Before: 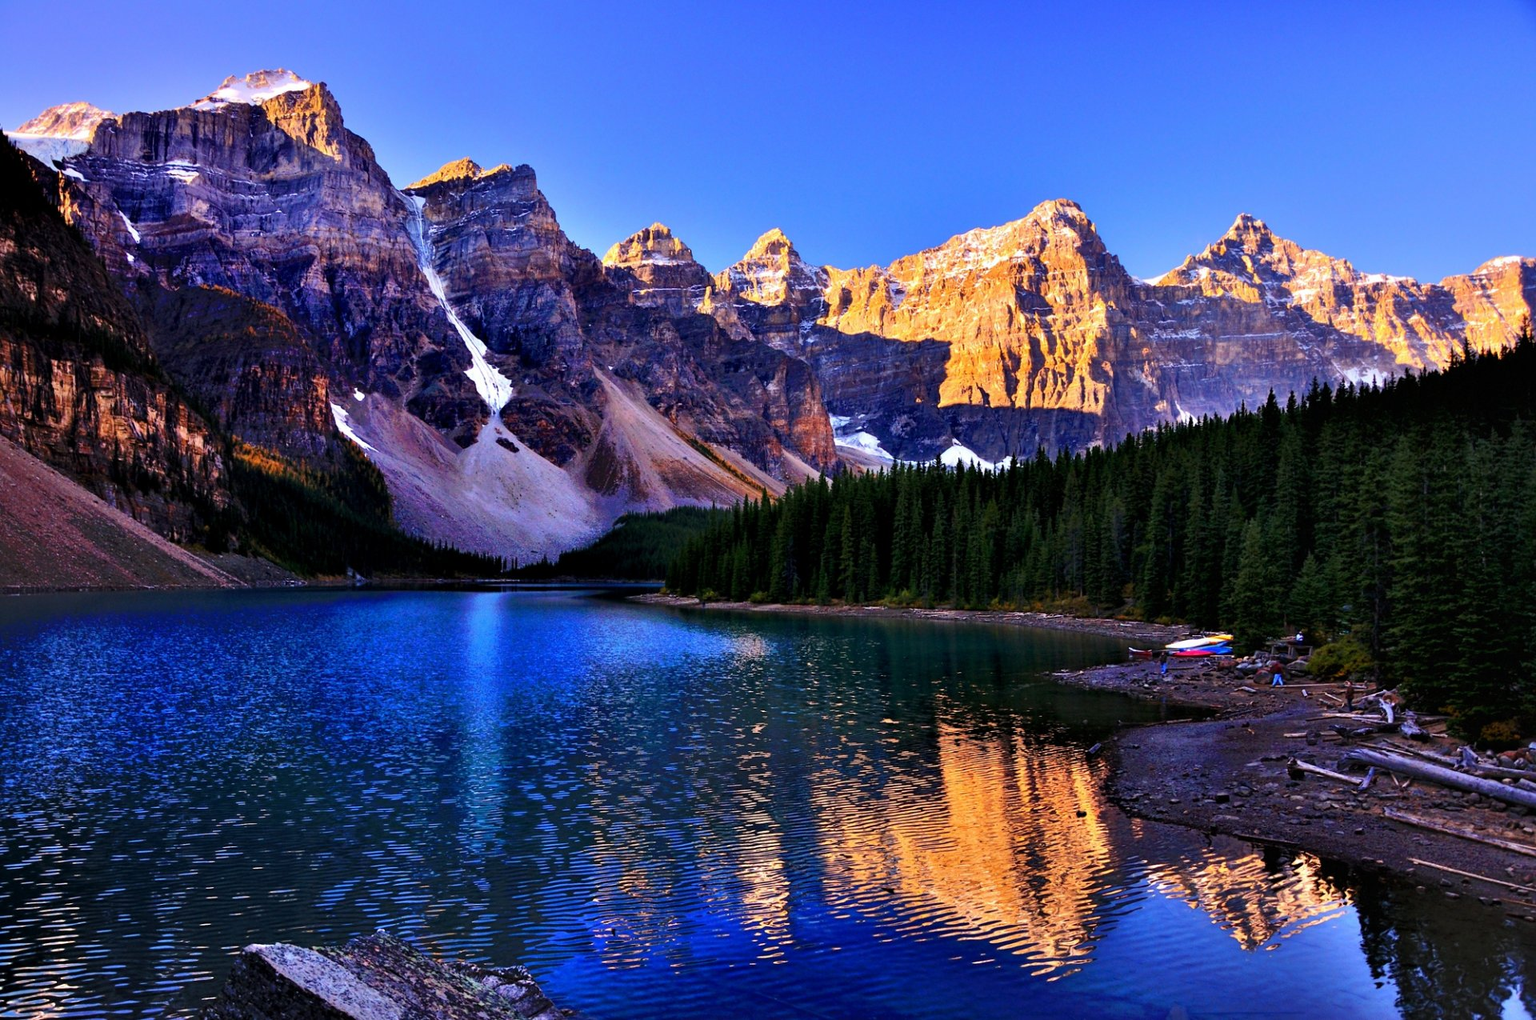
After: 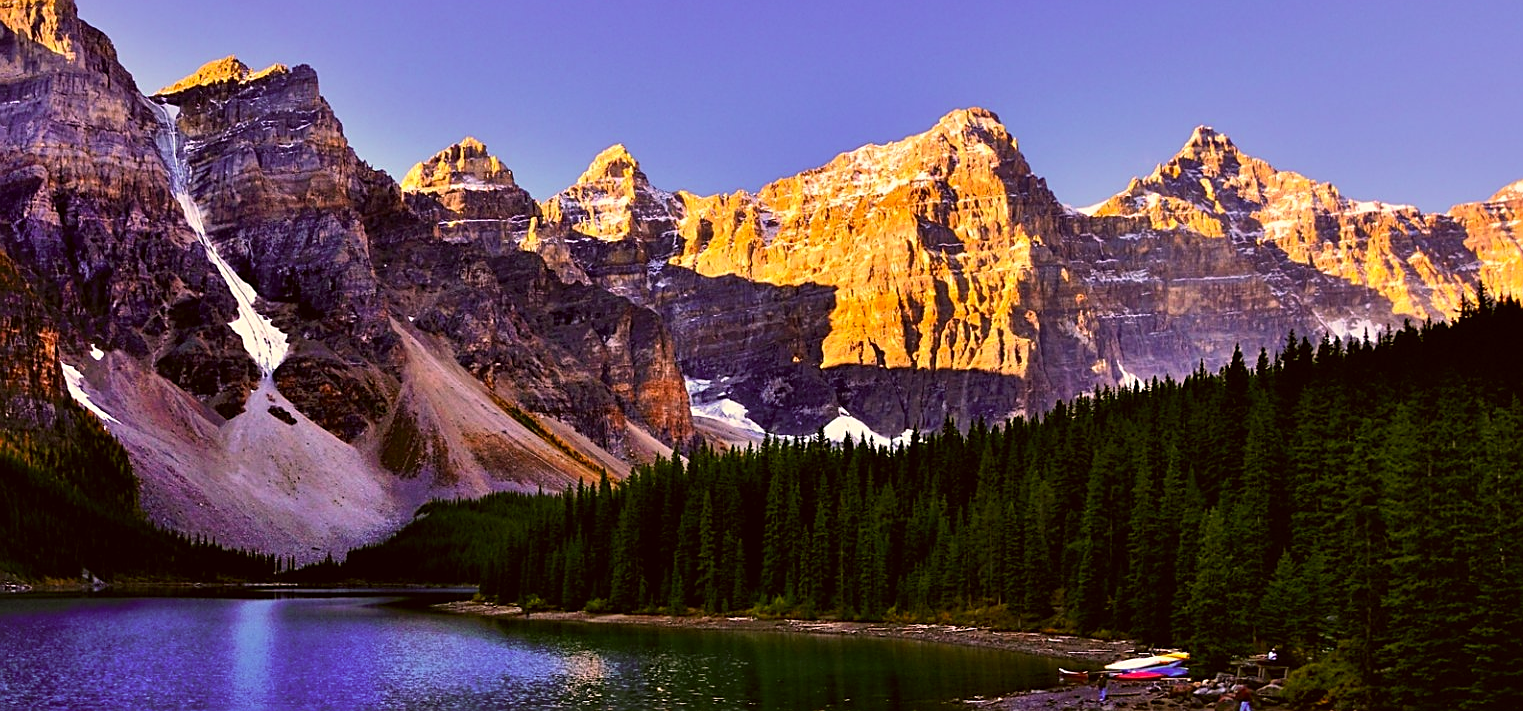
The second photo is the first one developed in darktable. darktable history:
color correction: highlights a* 8.83, highlights b* 15.59, shadows a* -0.578, shadows b* 26.17
sharpen: on, module defaults
crop: left 18.378%, top 11.101%, right 2.291%, bottom 33.097%
